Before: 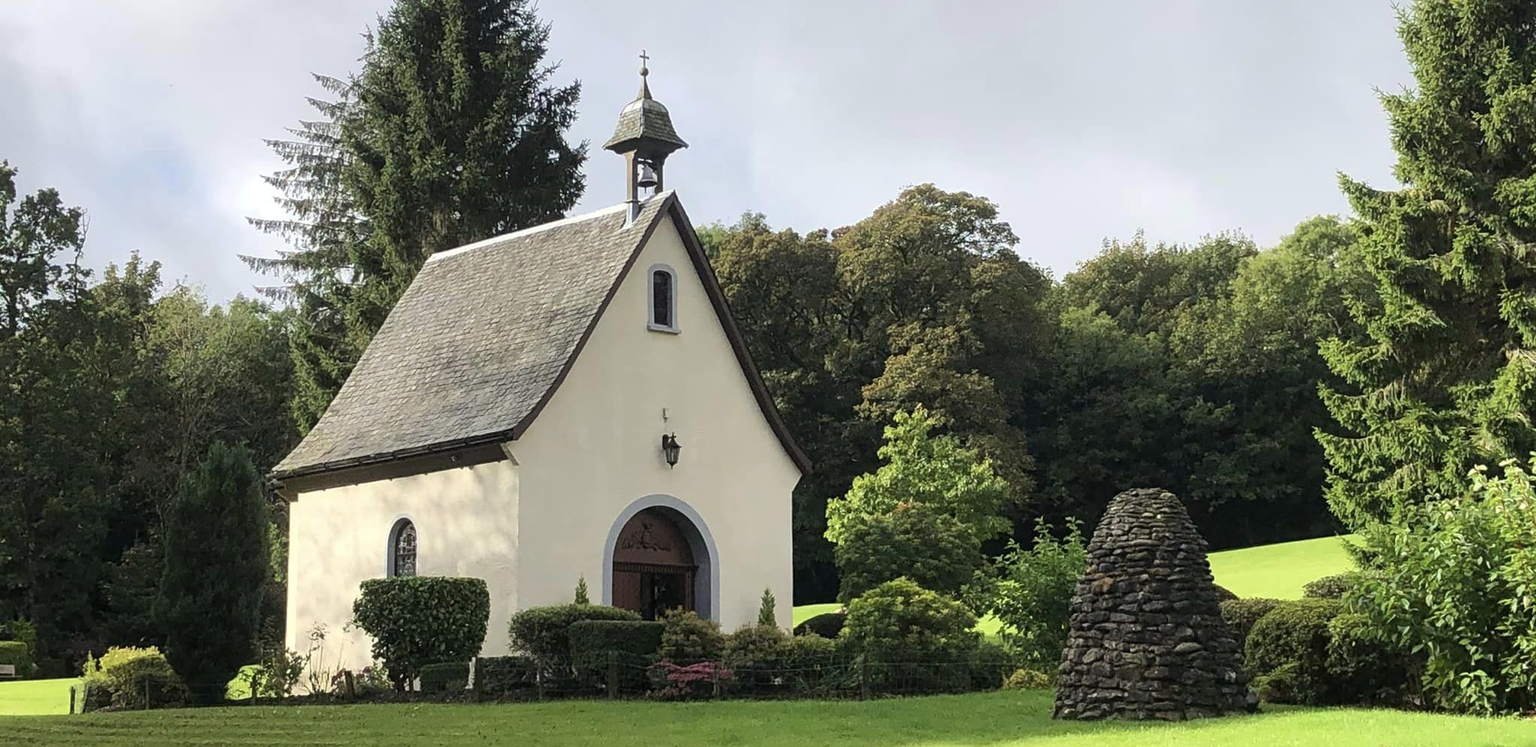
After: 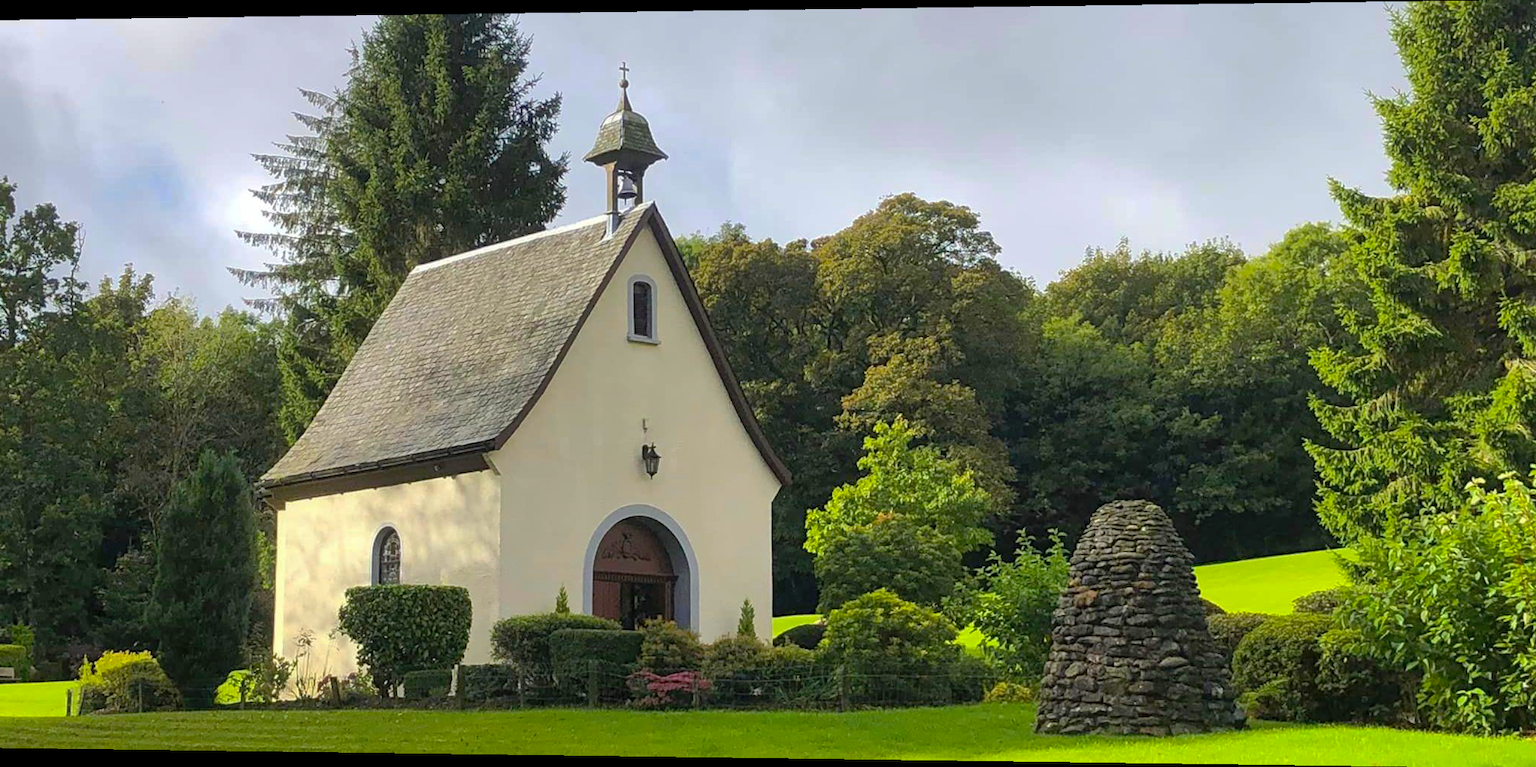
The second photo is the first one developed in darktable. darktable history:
color balance rgb: linear chroma grading › global chroma 15%, perceptual saturation grading › global saturation 30%
shadows and highlights: on, module defaults
rotate and perspective: lens shift (horizontal) -0.055, automatic cropping off
